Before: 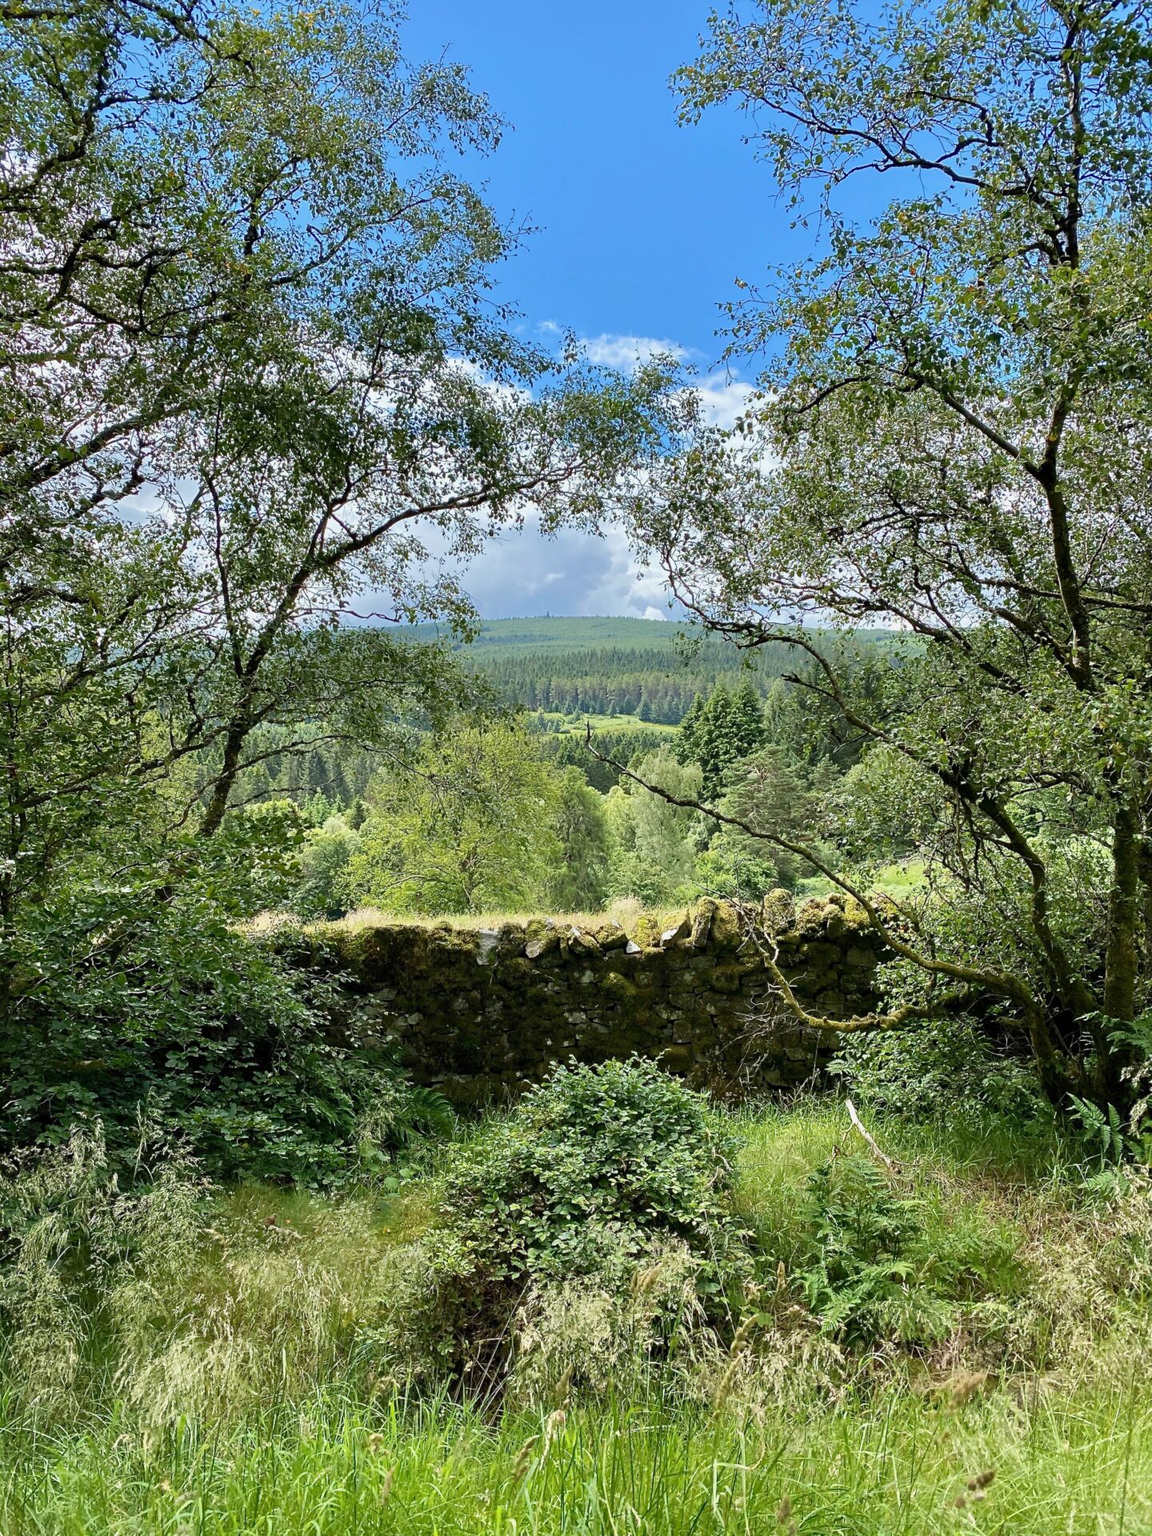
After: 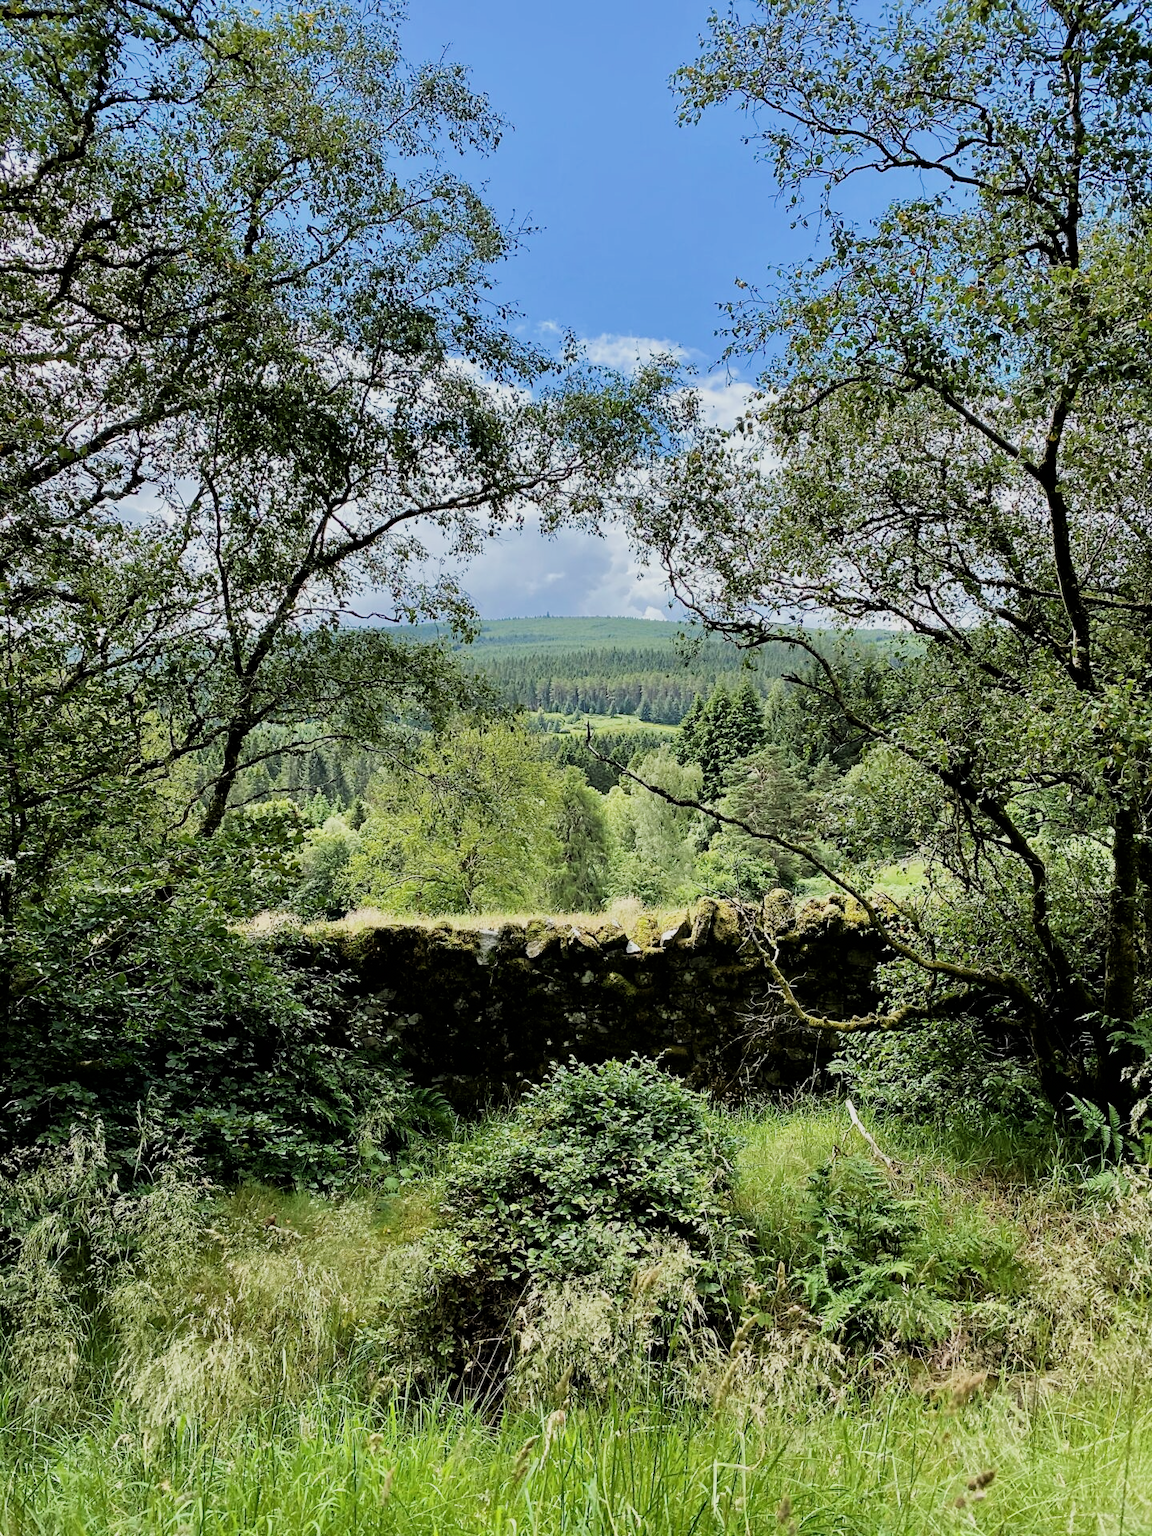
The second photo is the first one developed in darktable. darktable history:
filmic rgb: black relative exposure -5.13 EV, white relative exposure 3.56 EV, threshold 5.98 EV, hardness 3.19, contrast 1.194, highlights saturation mix -49.93%, enable highlight reconstruction true
